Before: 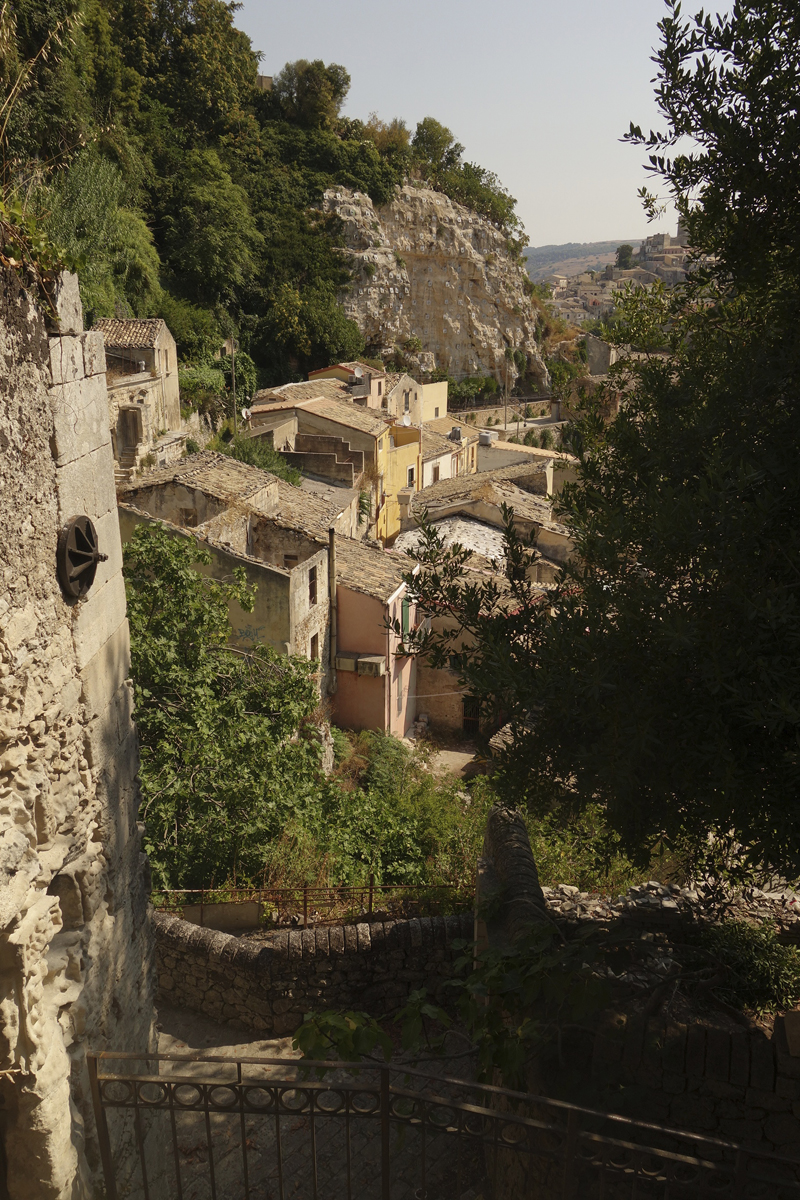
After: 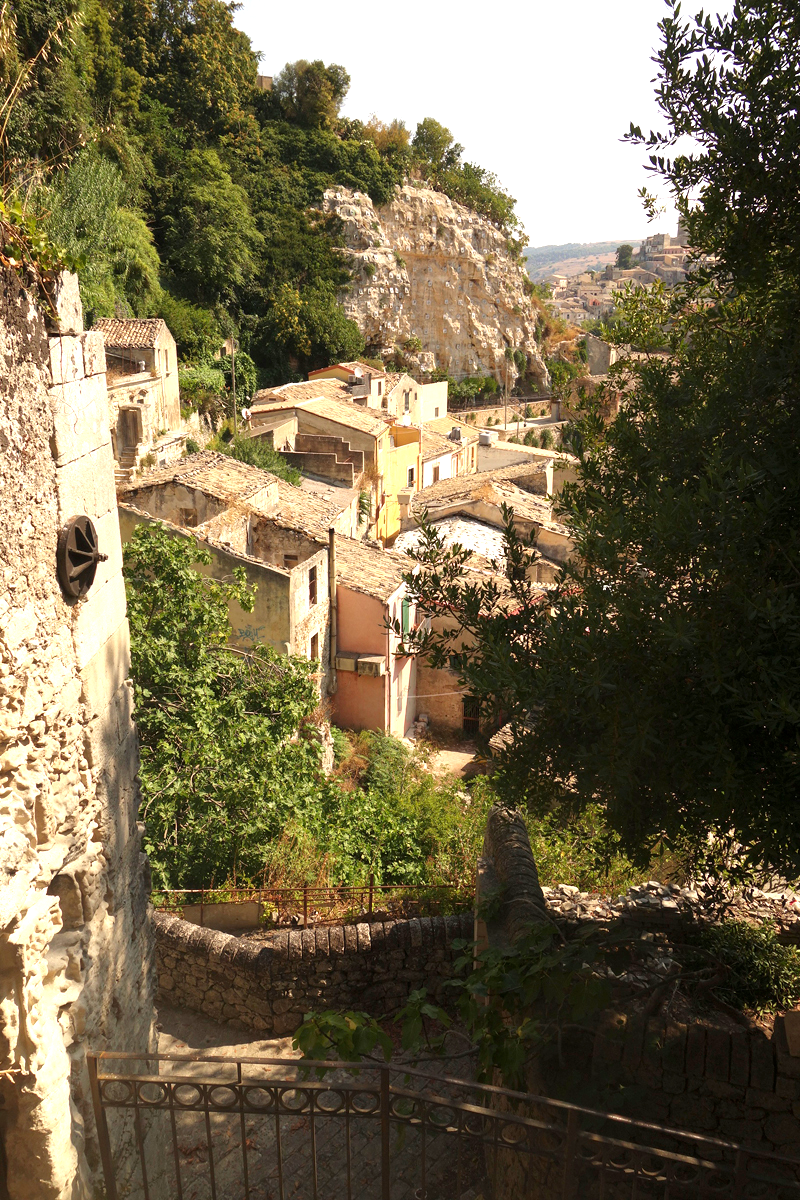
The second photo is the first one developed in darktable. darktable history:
exposure: exposure 1.162 EV, compensate highlight preservation false
